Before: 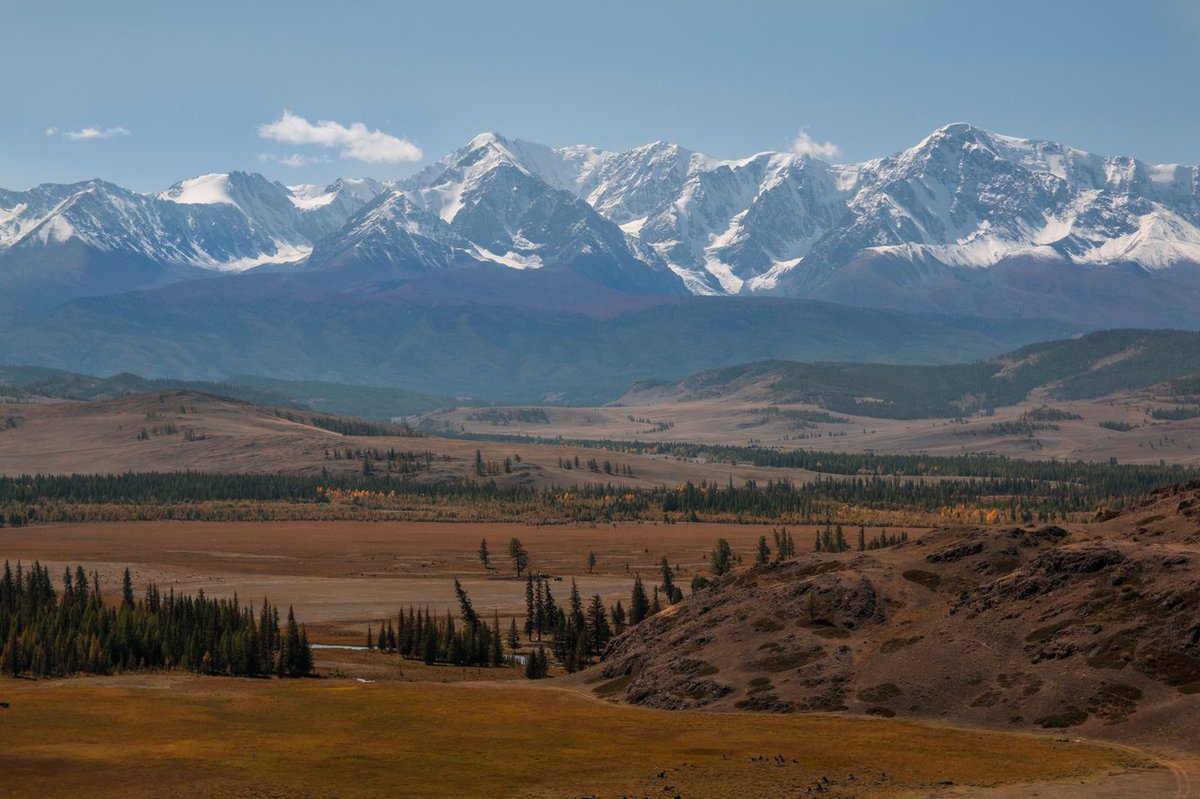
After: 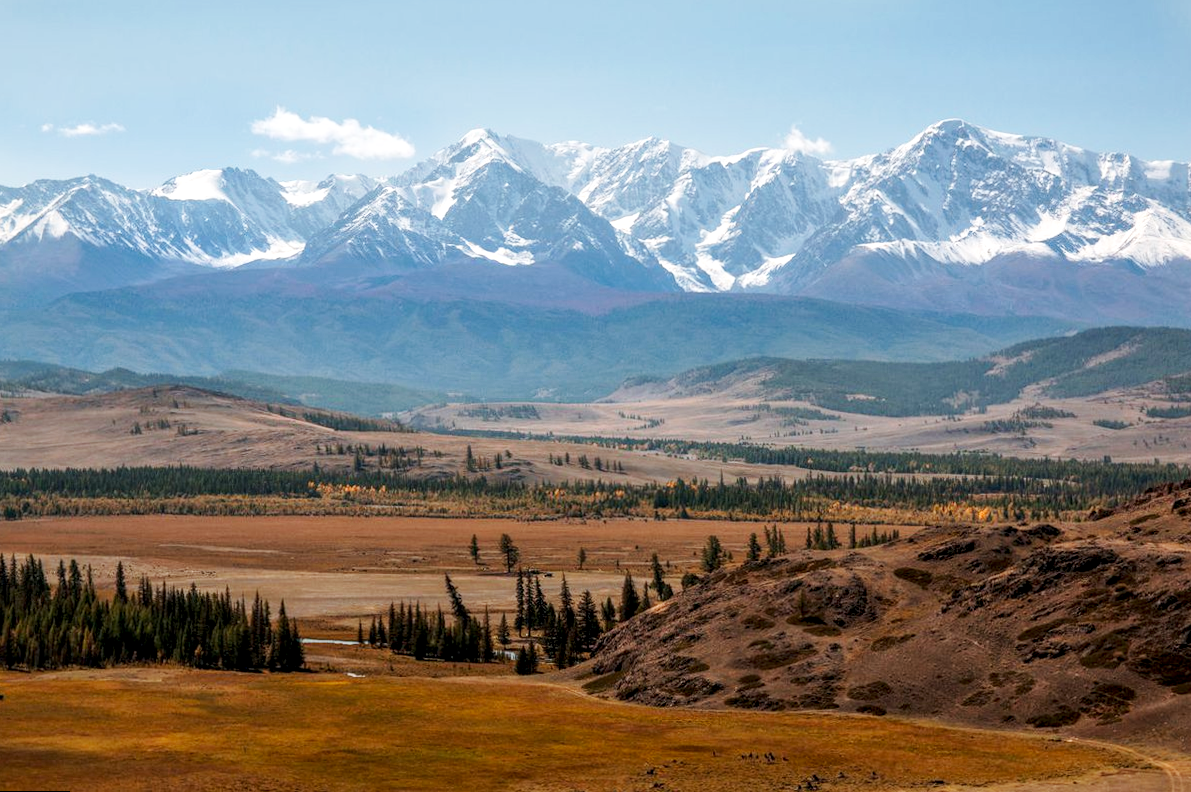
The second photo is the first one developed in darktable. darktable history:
base curve: curves: ch0 [(0, 0) (0.005, 0.002) (0.15, 0.3) (0.4, 0.7) (0.75, 0.95) (1, 1)], preserve colors none
rotate and perspective: rotation 0.192°, lens shift (horizontal) -0.015, crop left 0.005, crop right 0.996, crop top 0.006, crop bottom 0.99
local contrast: on, module defaults
